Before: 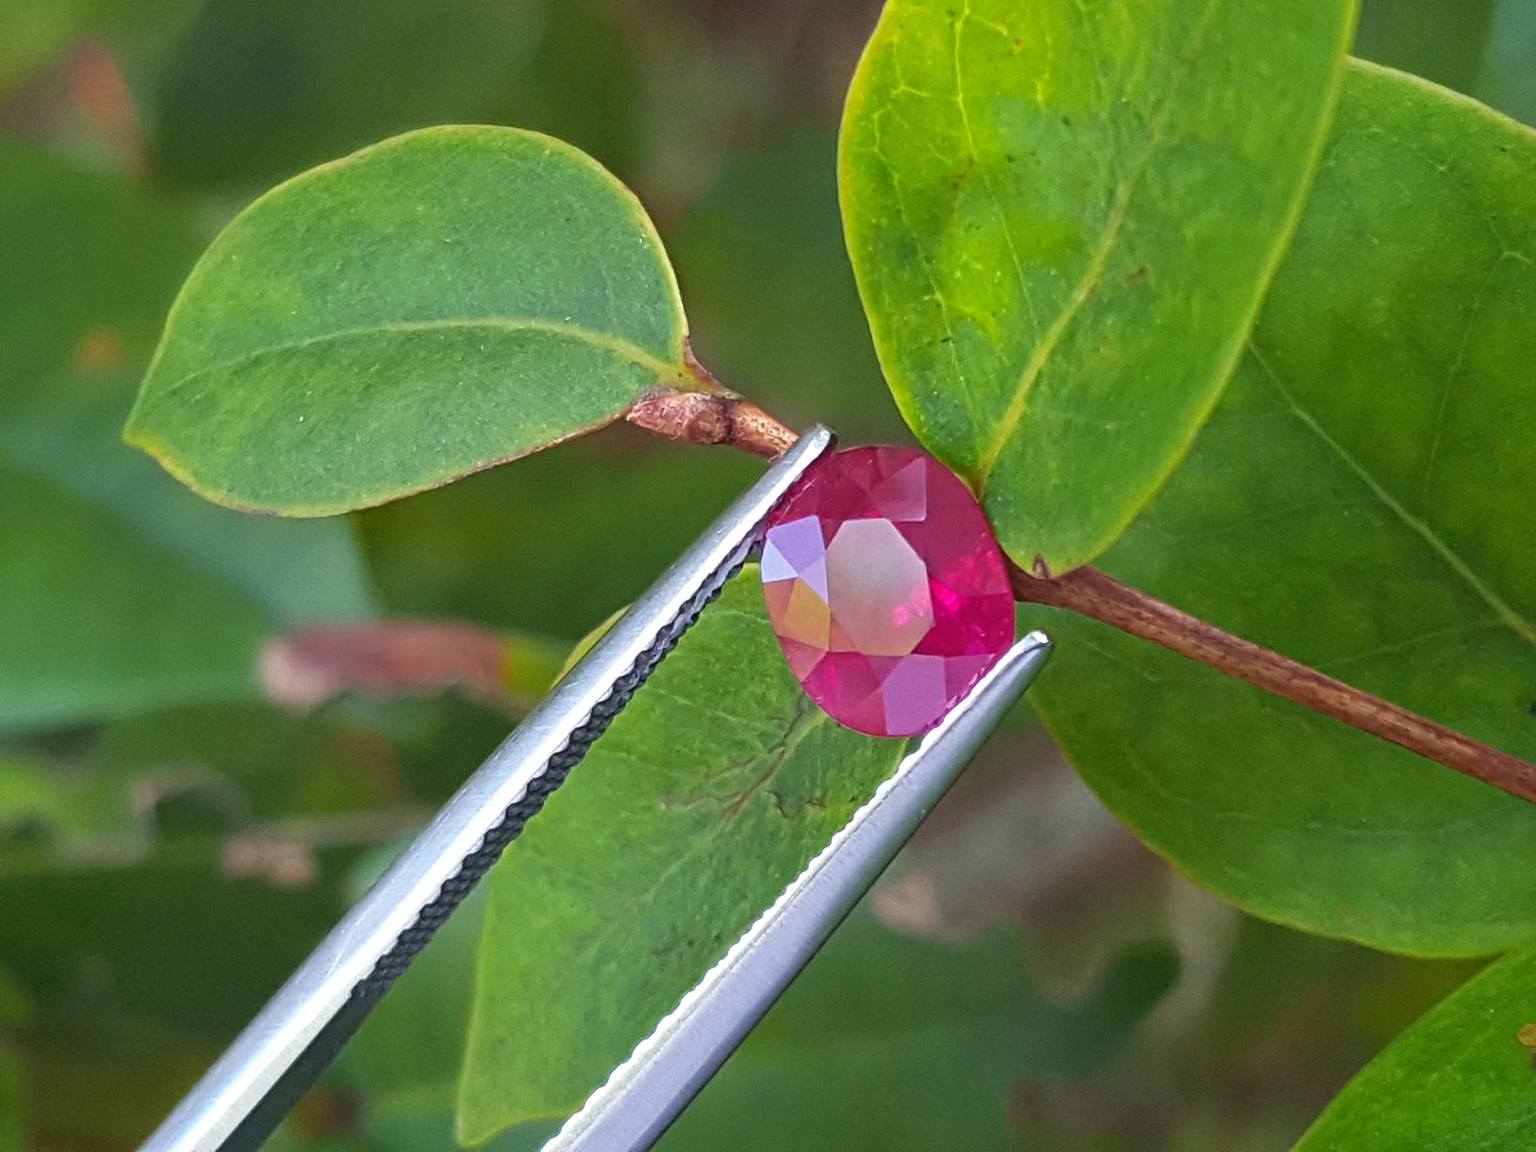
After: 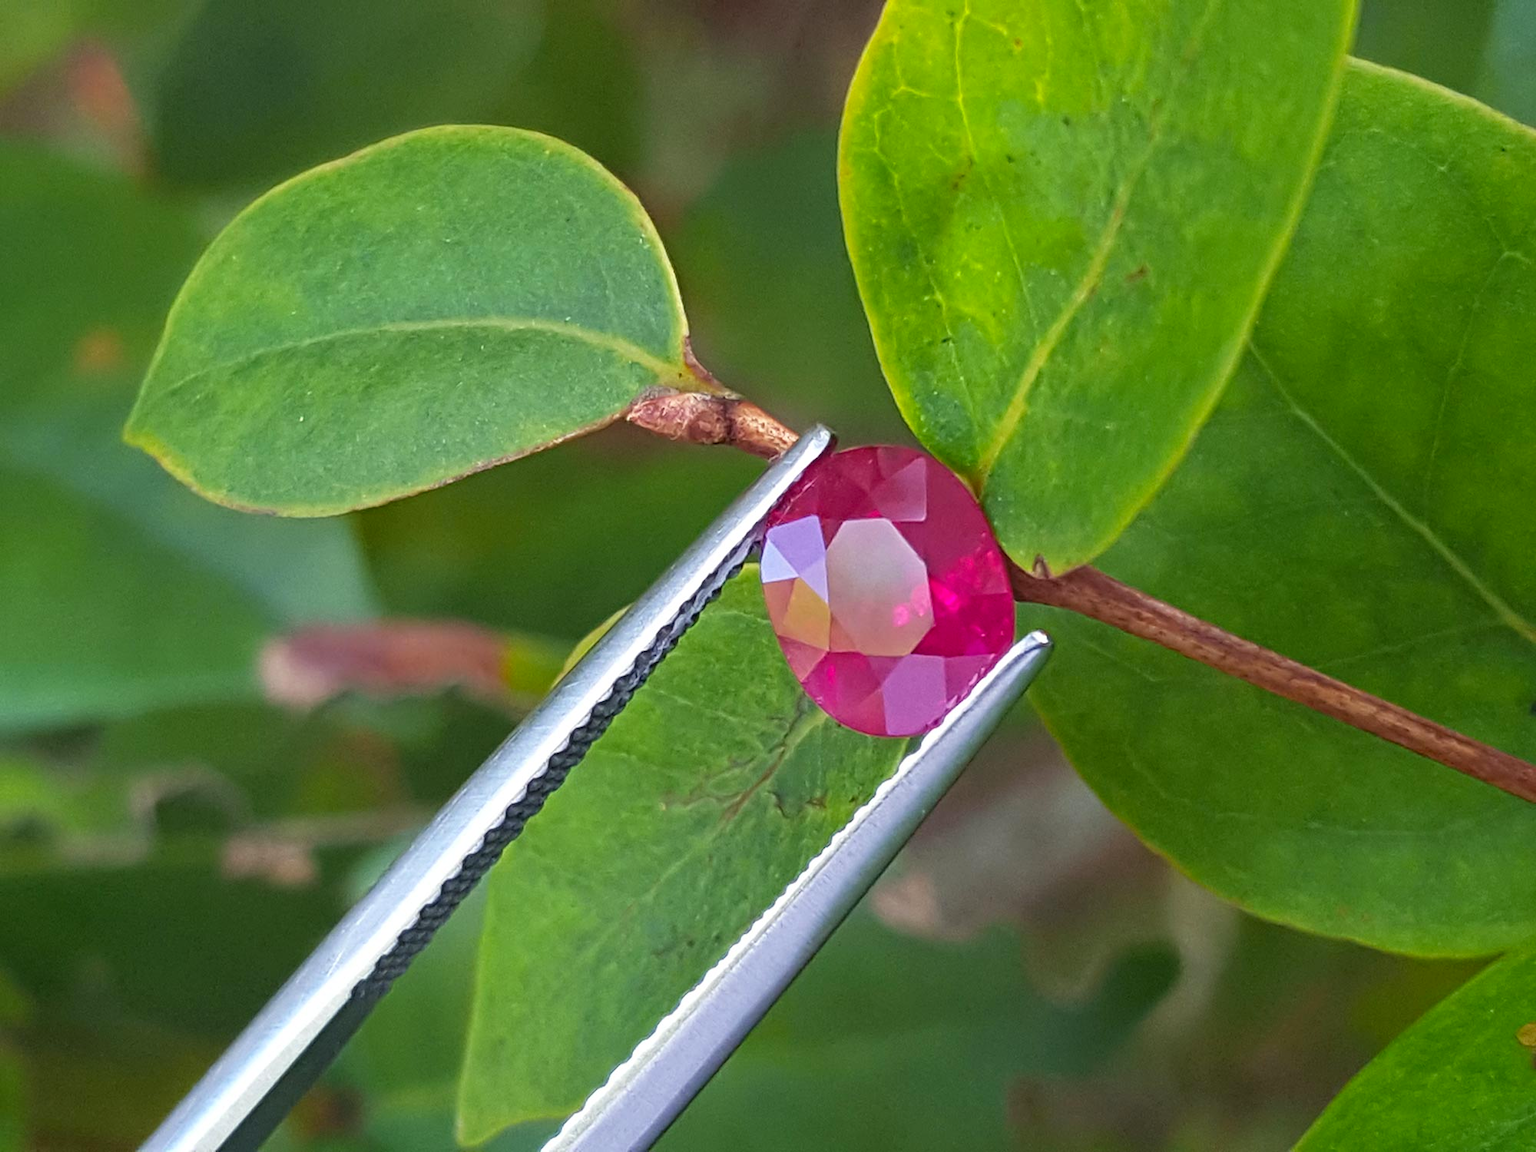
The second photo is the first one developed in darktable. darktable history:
contrast brightness saturation: contrast 0.036, saturation 0.066
